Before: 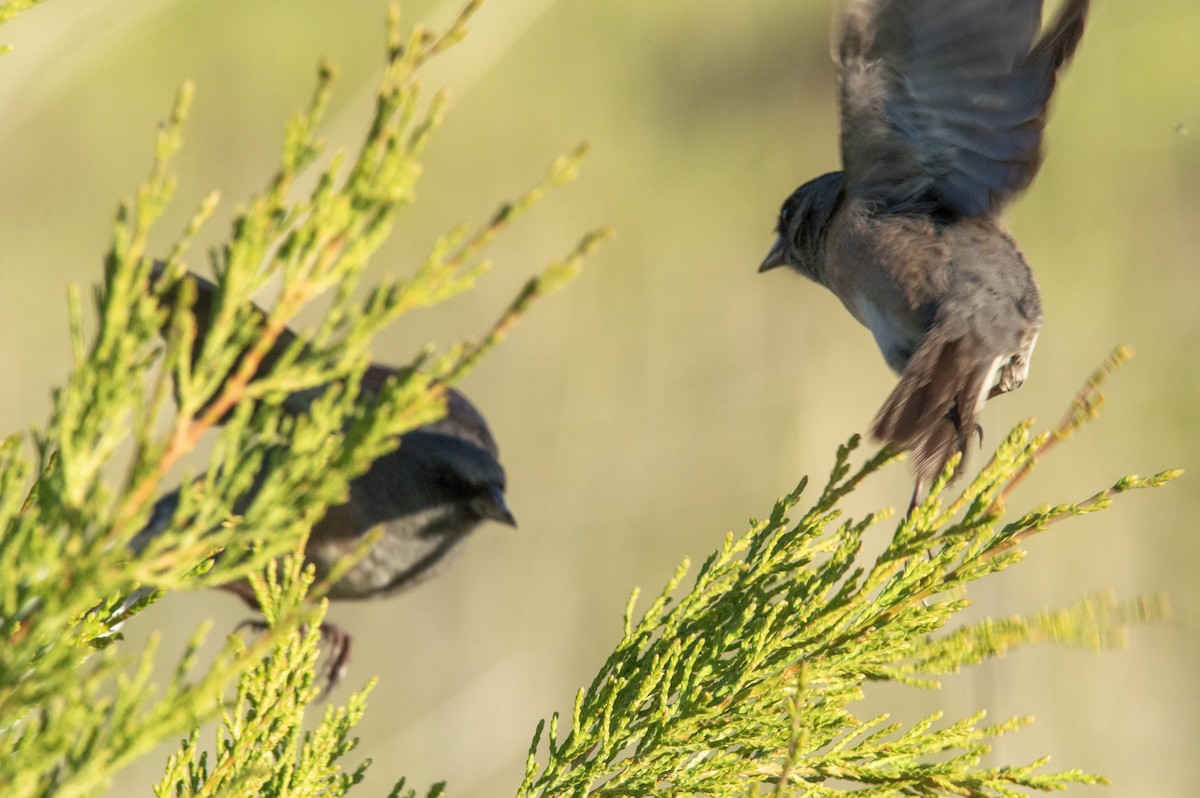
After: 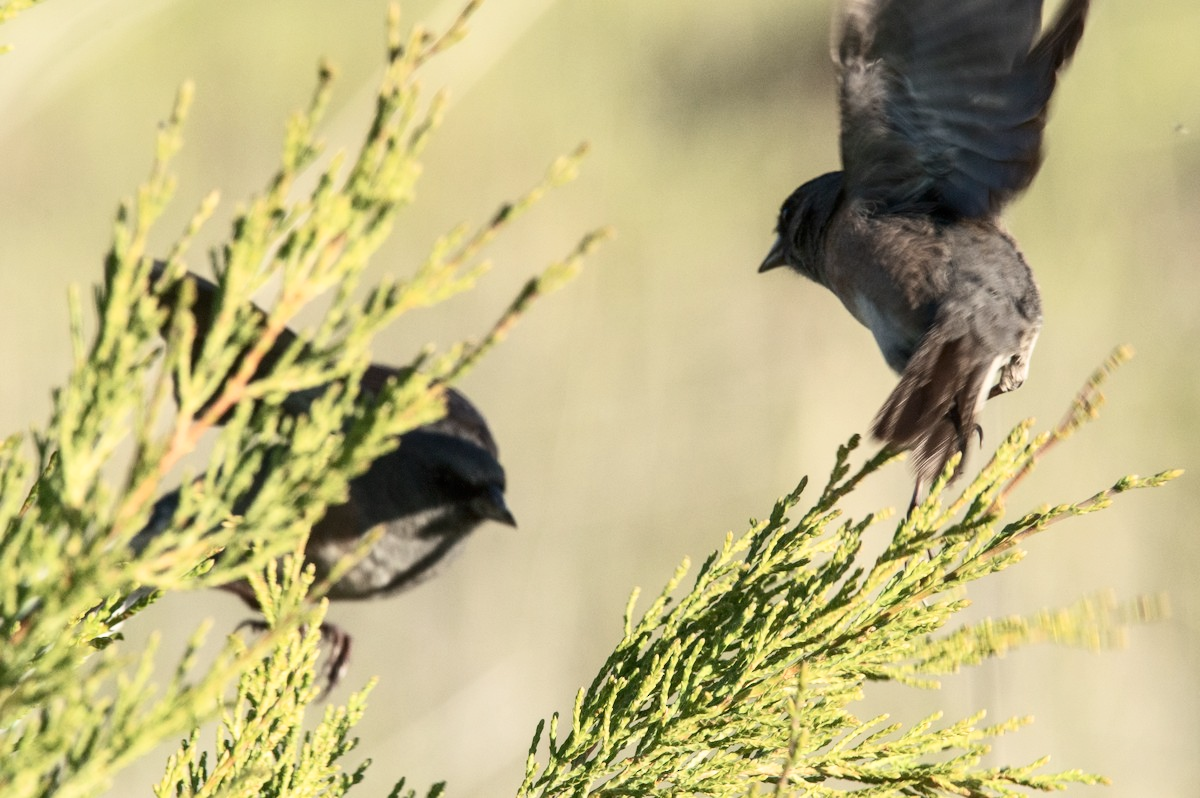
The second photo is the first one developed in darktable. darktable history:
contrast brightness saturation: contrast 0.251, saturation -0.324
